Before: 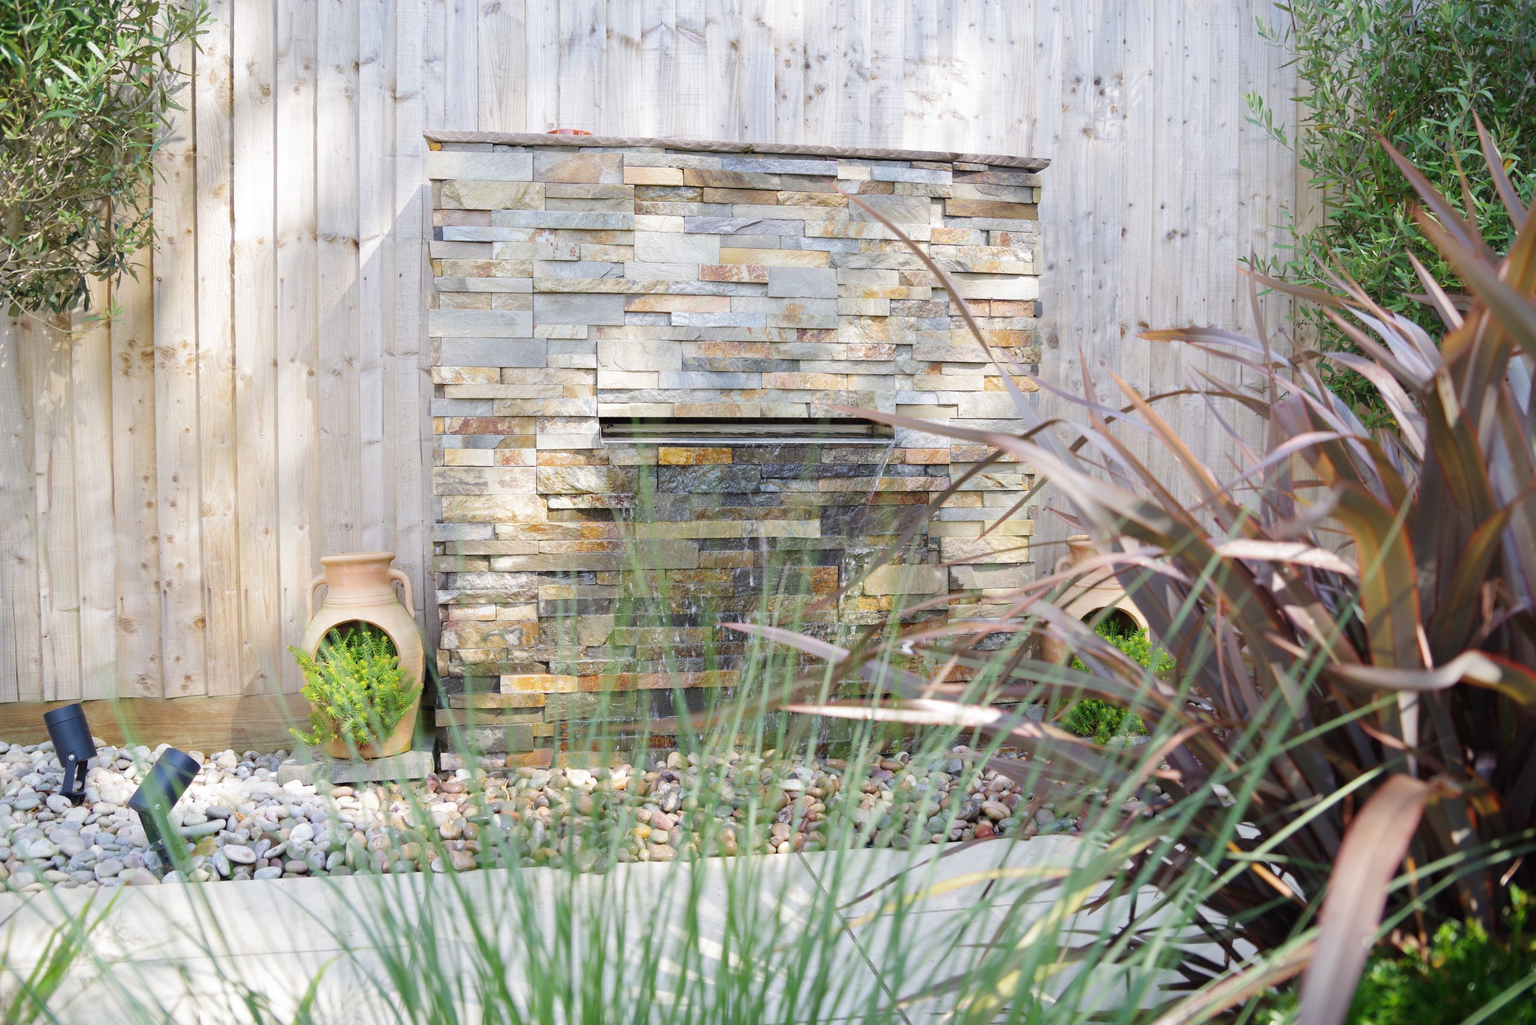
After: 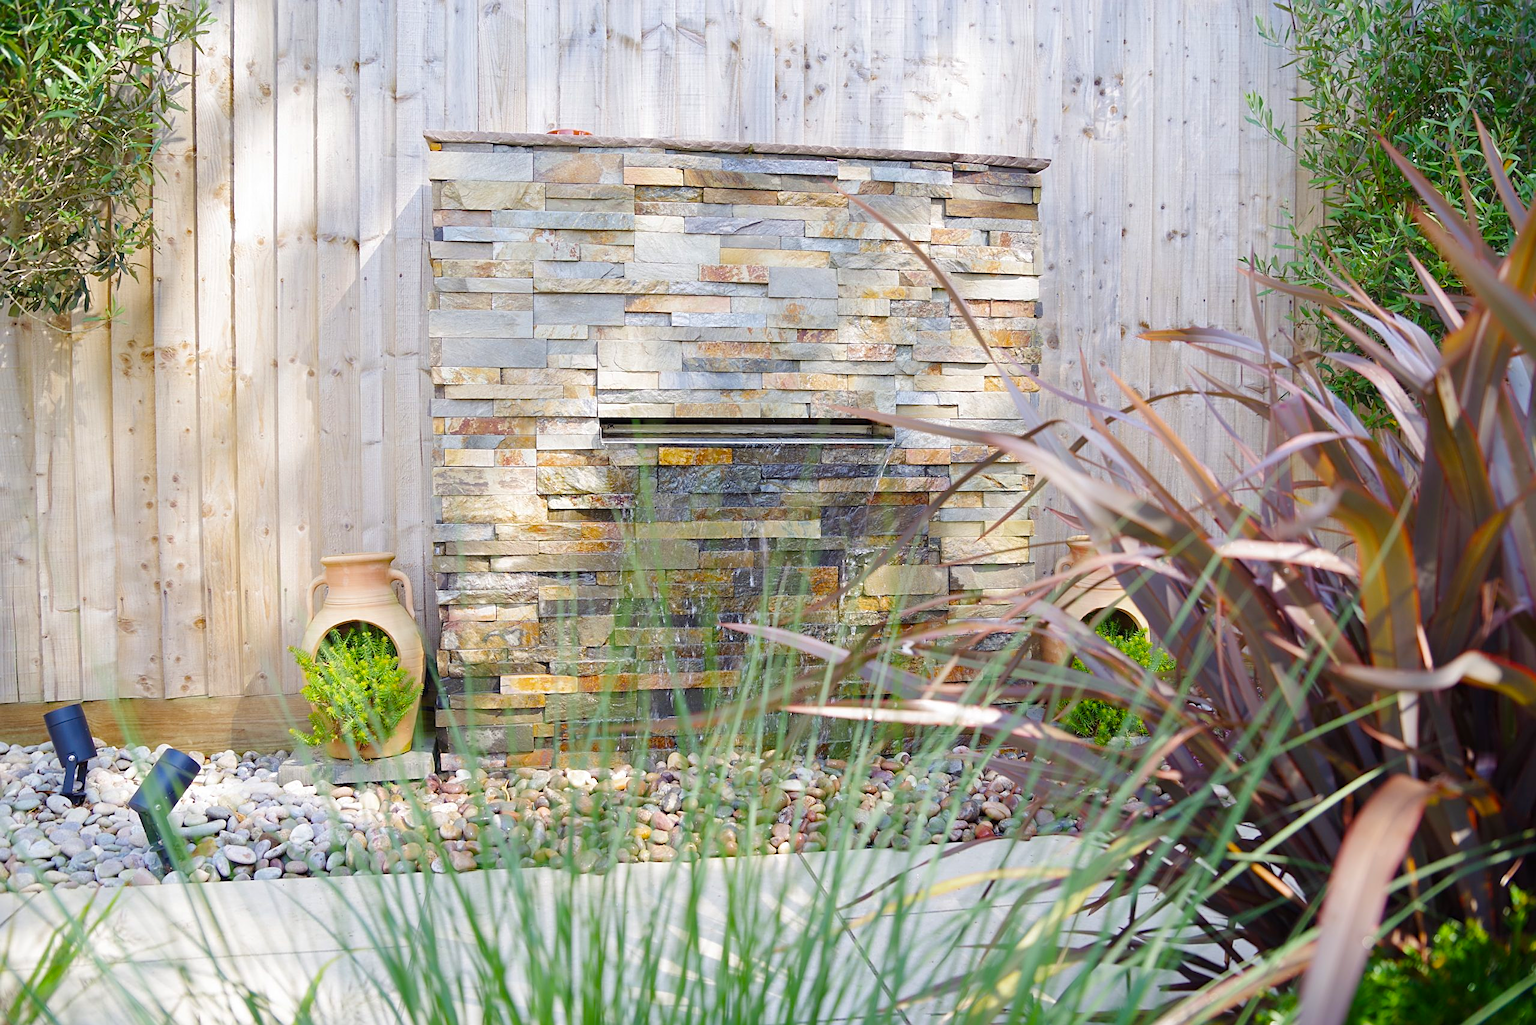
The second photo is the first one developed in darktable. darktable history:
sharpen: on, module defaults
color balance rgb: shadows lift › chroma 3.287%, shadows lift › hue 279.08°, linear chroma grading › shadows 31.314%, linear chroma grading › global chroma -2.067%, linear chroma grading › mid-tones 3.893%, perceptual saturation grading › global saturation 10.123%, global vibrance 20.646%
